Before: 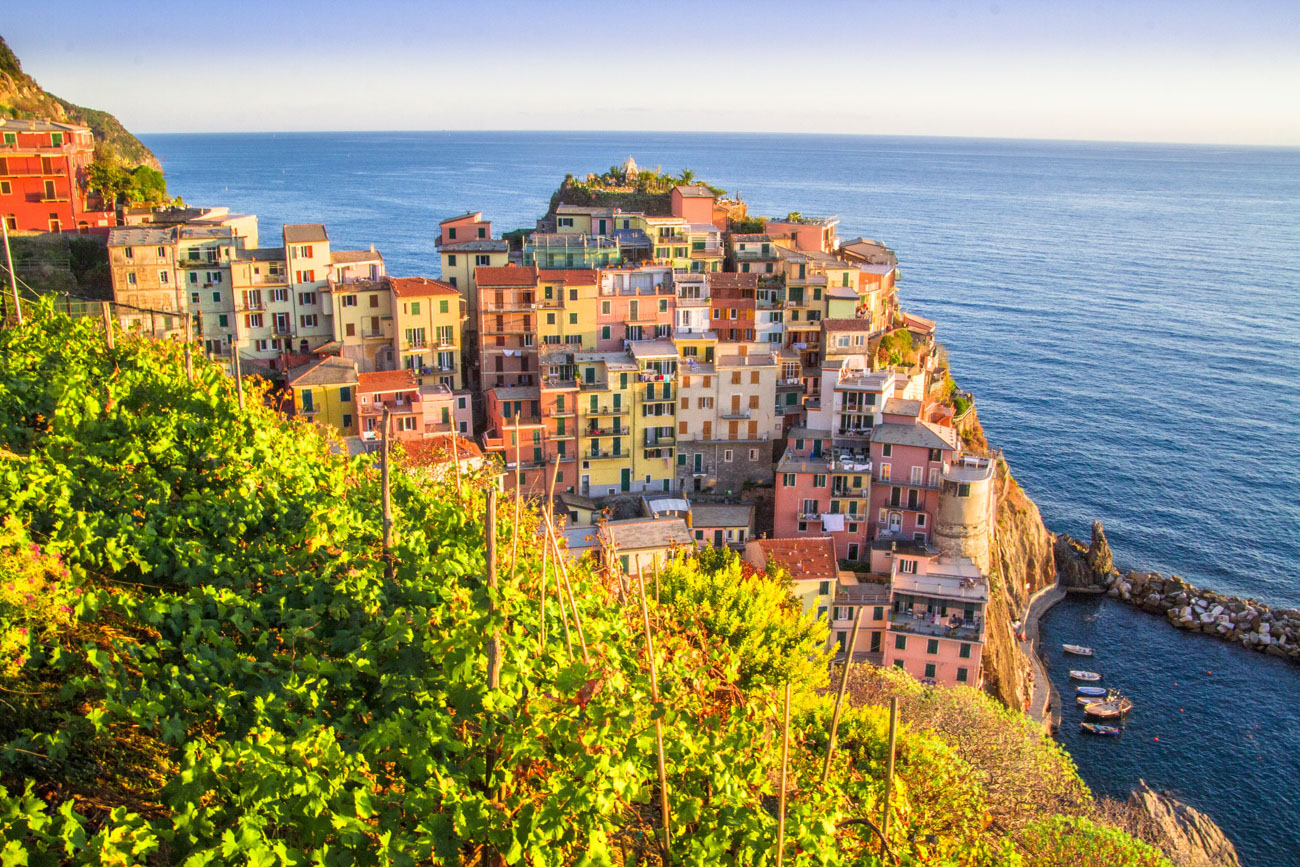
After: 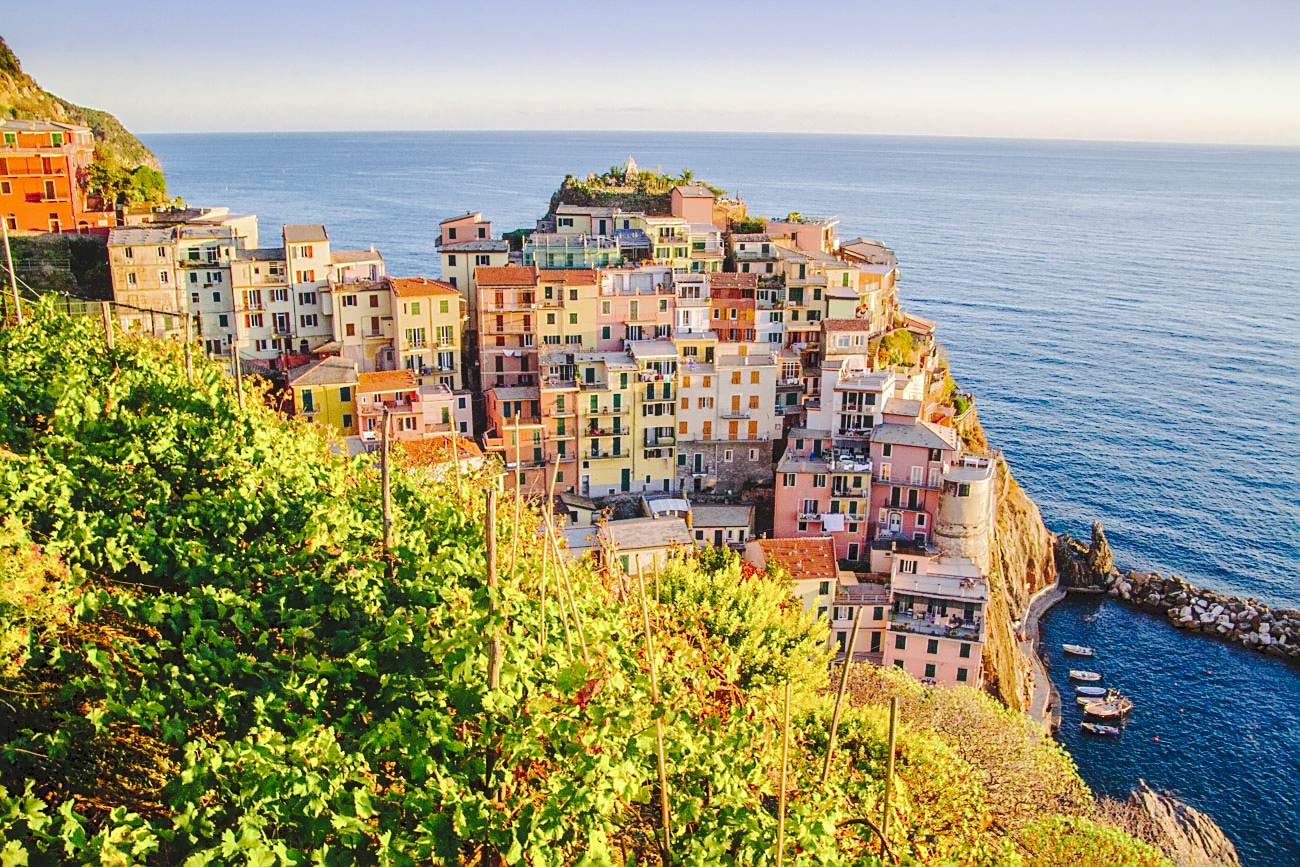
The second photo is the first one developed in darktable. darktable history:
sharpen: on, module defaults
tone curve: curves: ch0 [(0, 0) (0.003, 0.089) (0.011, 0.089) (0.025, 0.088) (0.044, 0.089) (0.069, 0.094) (0.1, 0.108) (0.136, 0.119) (0.177, 0.147) (0.224, 0.204) (0.277, 0.28) (0.335, 0.389) (0.399, 0.486) (0.468, 0.588) (0.543, 0.647) (0.623, 0.705) (0.709, 0.759) (0.801, 0.815) (0.898, 0.873) (1, 1)], preserve colors none
